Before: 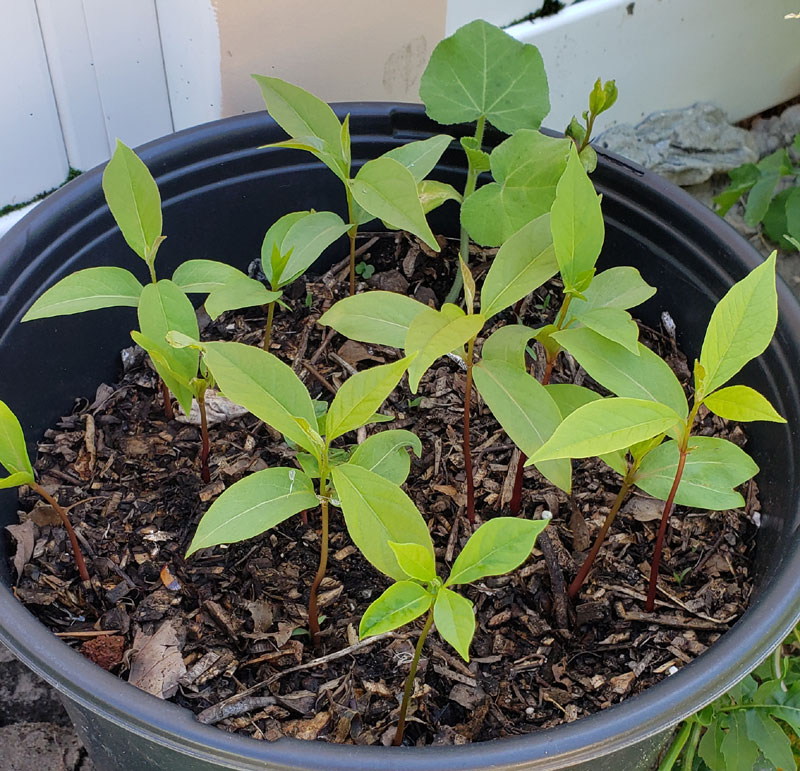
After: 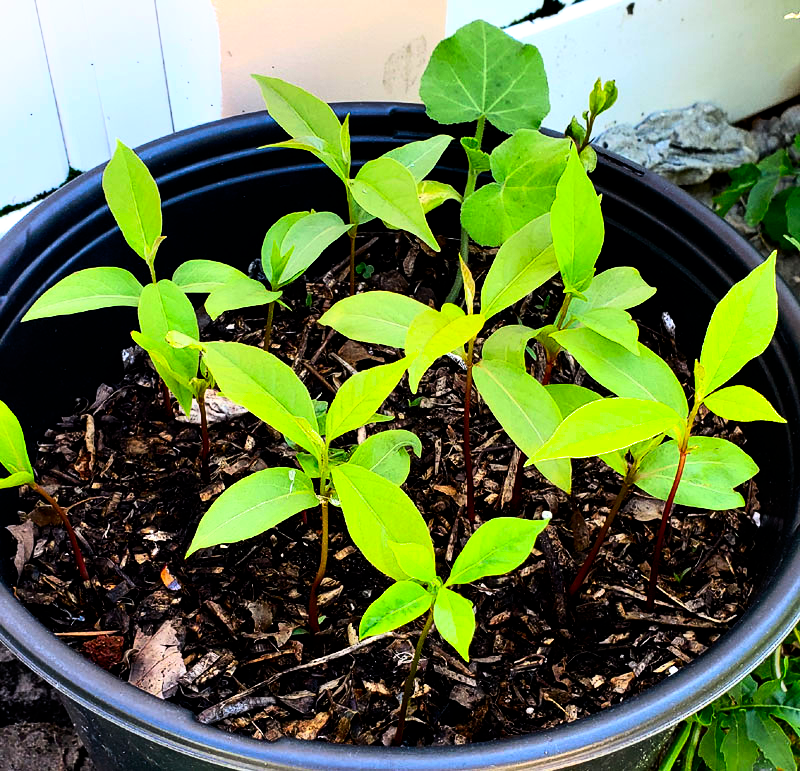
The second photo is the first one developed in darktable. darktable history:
contrast brightness saturation: contrast 0.26, brightness 0.02, saturation 0.87
filmic rgb: black relative exposure -8.2 EV, white relative exposure 2.2 EV, threshold 3 EV, hardness 7.11, latitude 85.74%, contrast 1.696, highlights saturation mix -4%, shadows ↔ highlights balance -2.69%, color science v5 (2021), contrast in shadows safe, contrast in highlights safe, enable highlight reconstruction true
